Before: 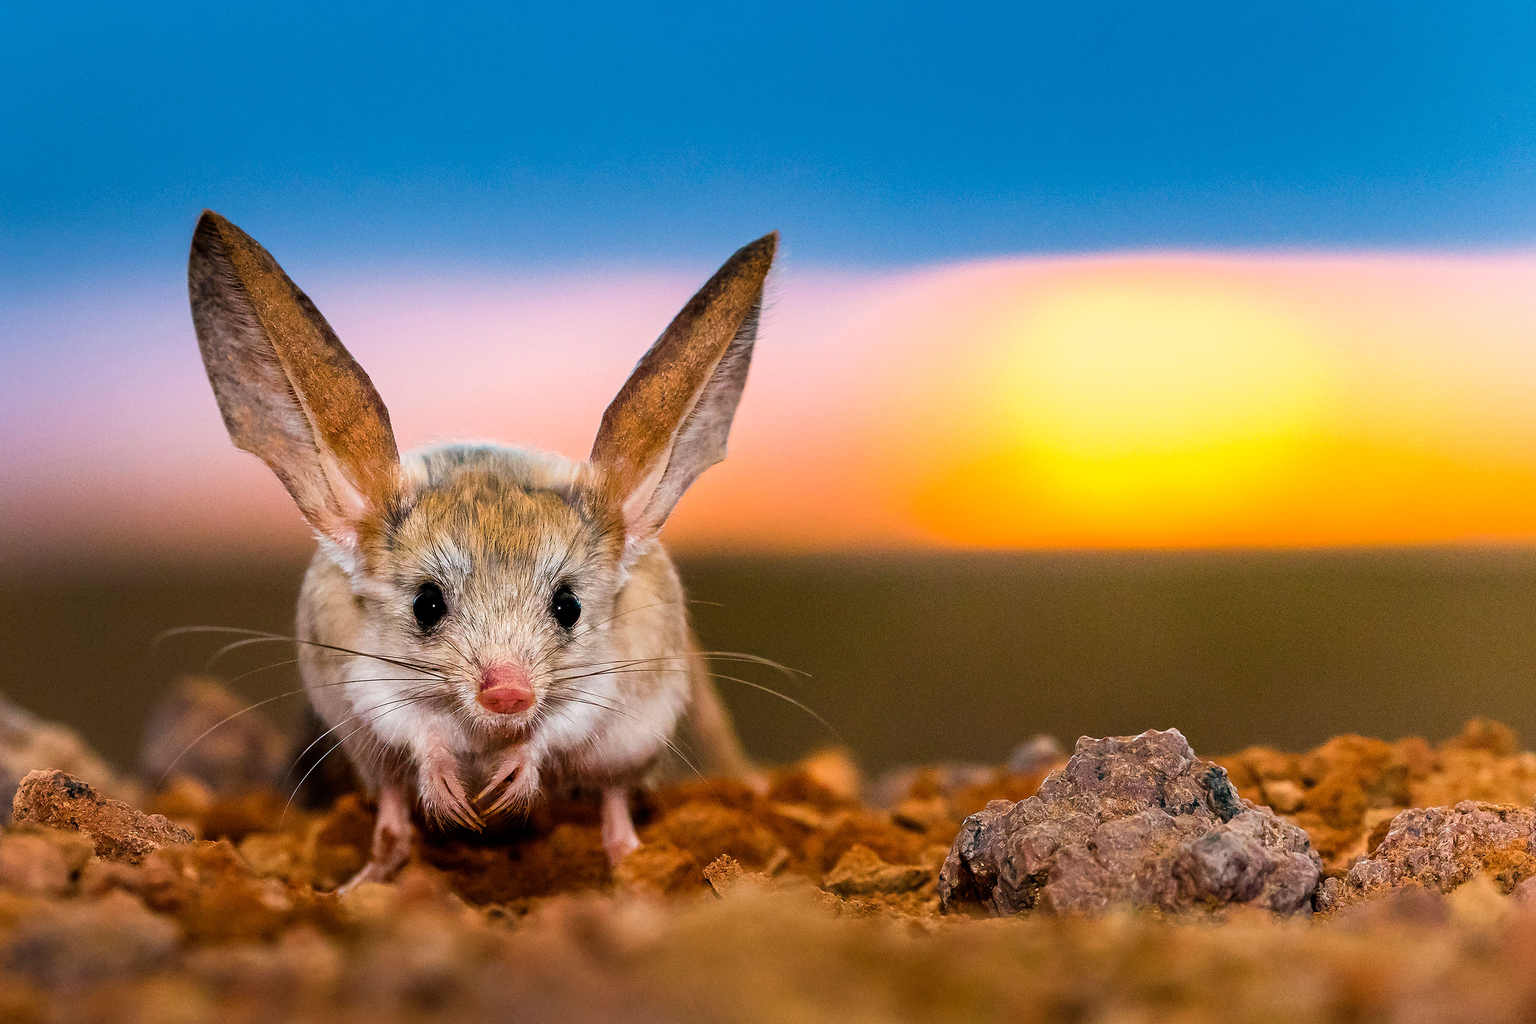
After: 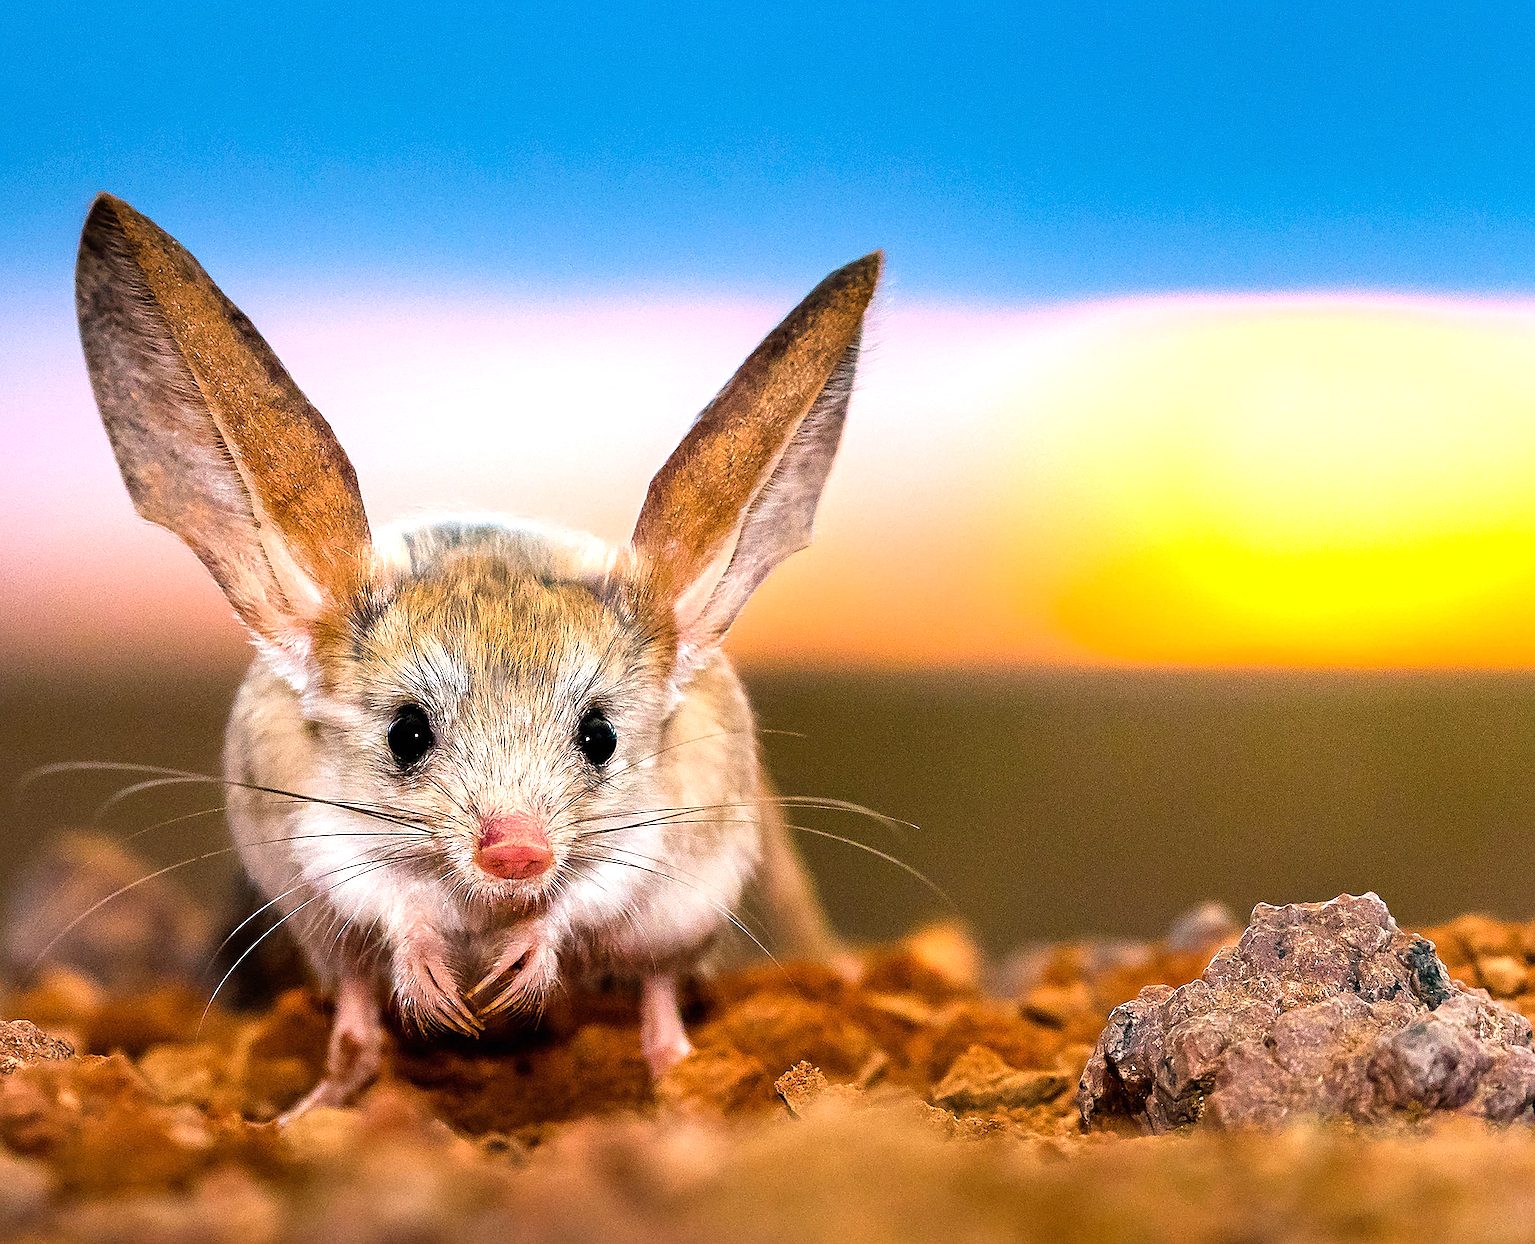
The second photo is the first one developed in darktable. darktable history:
sharpen: on, module defaults
crop: left 9.88%, right 12.664%
rotate and perspective: rotation 0.679°, lens shift (horizontal) 0.136, crop left 0.009, crop right 0.991, crop top 0.078, crop bottom 0.95
exposure: black level correction 0, exposure 0.7 EV, compensate exposure bias true, compensate highlight preservation false
